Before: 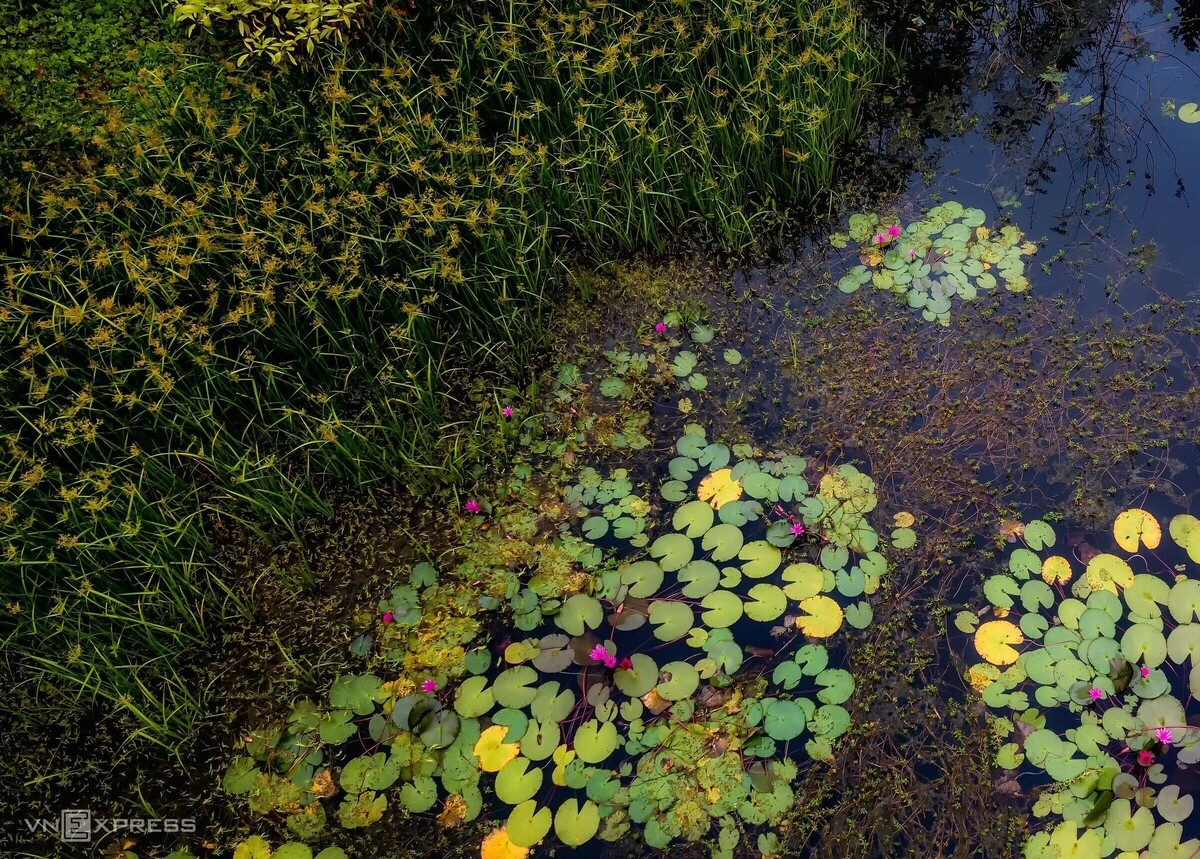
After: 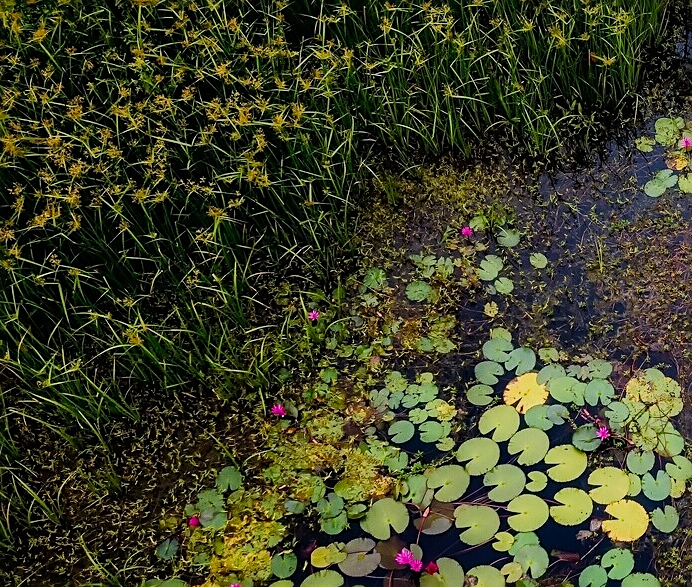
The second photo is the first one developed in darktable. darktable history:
sharpen: on, module defaults
tone curve: curves: ch0 [(0, 0) (0.091, 0.066) (0.184, 0.16) (0.491, 0.519) (0.748, 0.765) (1, 0.919)]; ch1 [(0, 0) (0.179, 0.173) (0.322, 0.32) (0.424, 0.424) (0.502, 0.5) (0.56, 0.575) (0.631, 0.675) (0.777, 0.806) (1, 1)]; ch2 [(0, 0) (0.434, 0.447) (0.497, 0.498) (0.539, 0.566) (0.676, 0.691) (1, 1)], preserve colors none
crop: left 16.237%, top 11.227%, right 26.065%, bottom 20.416%
